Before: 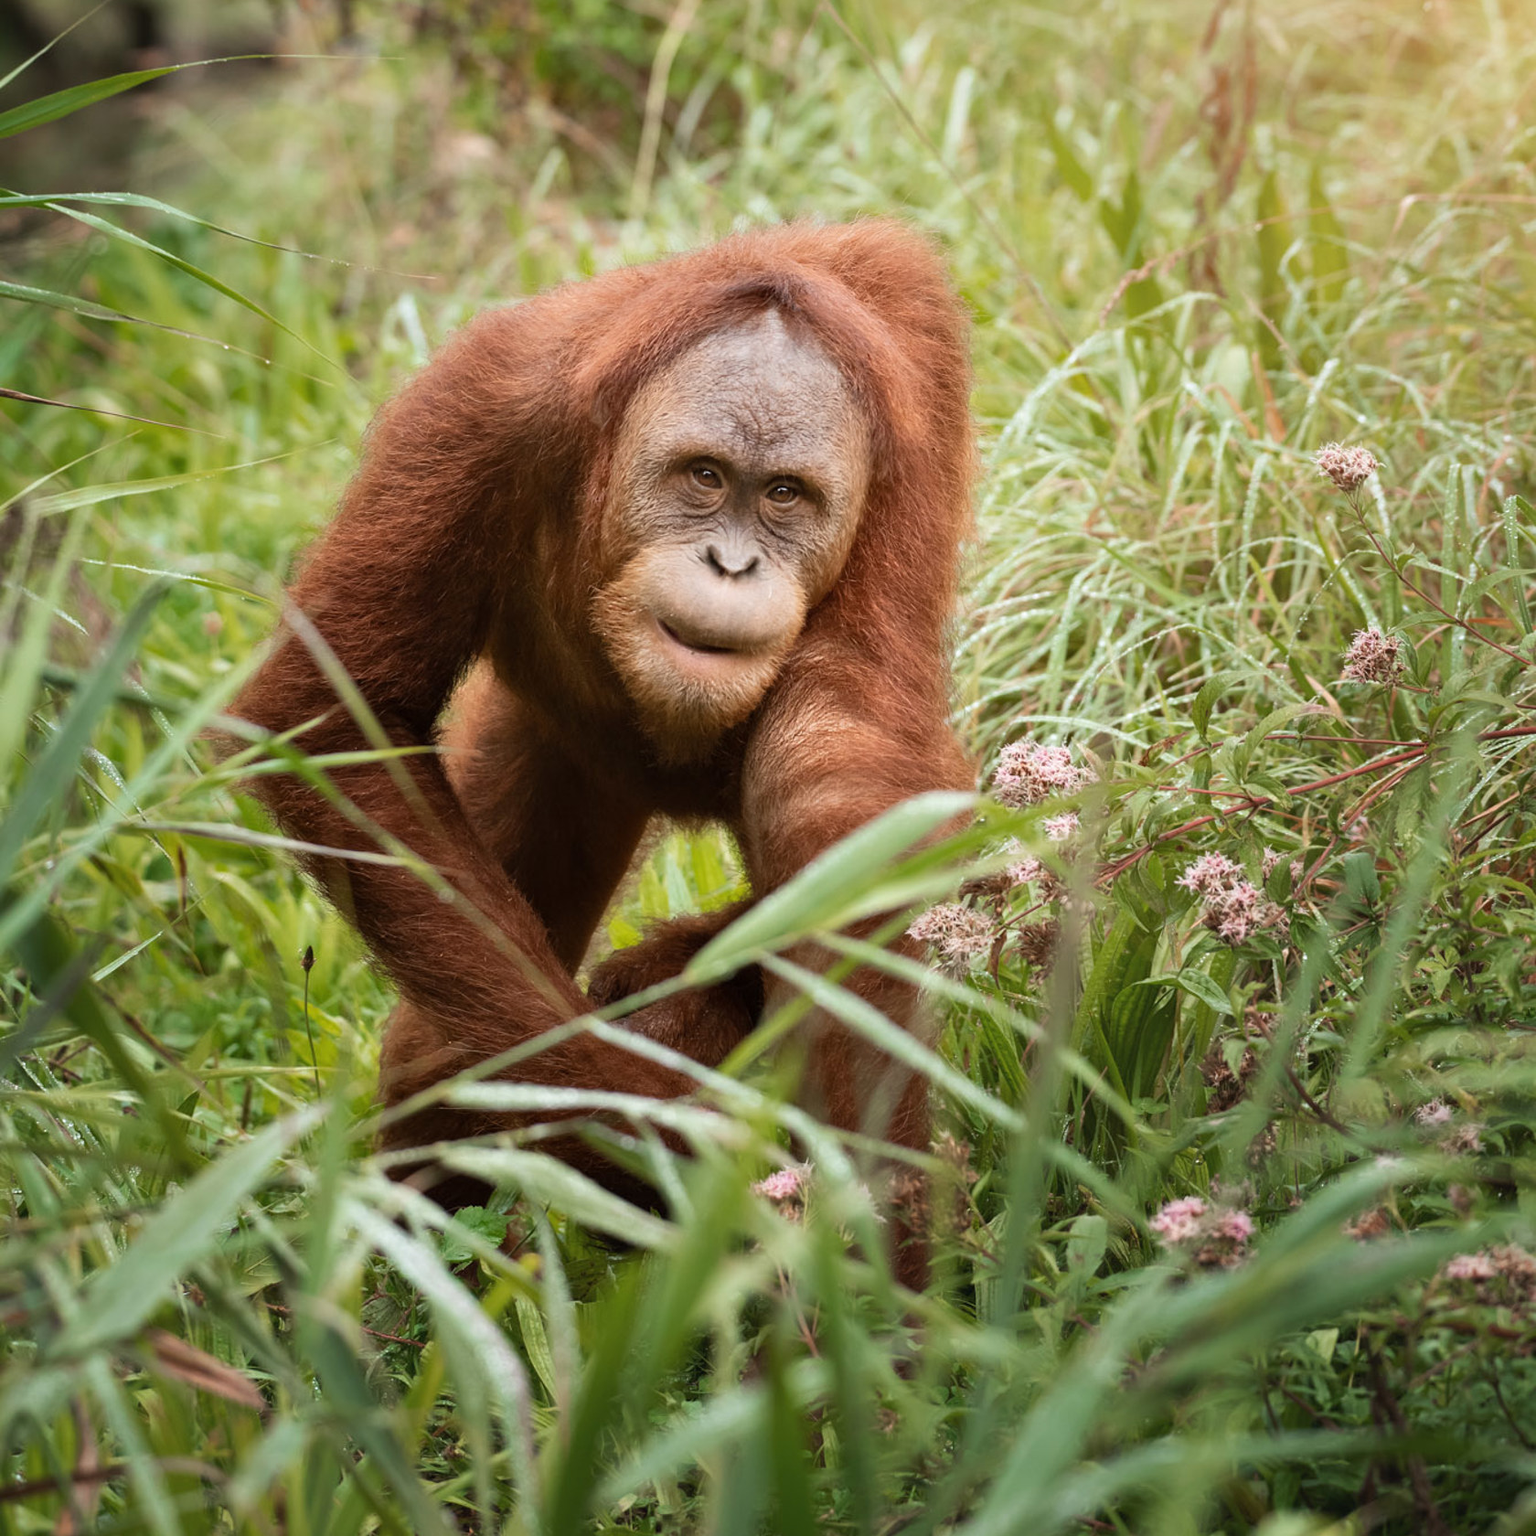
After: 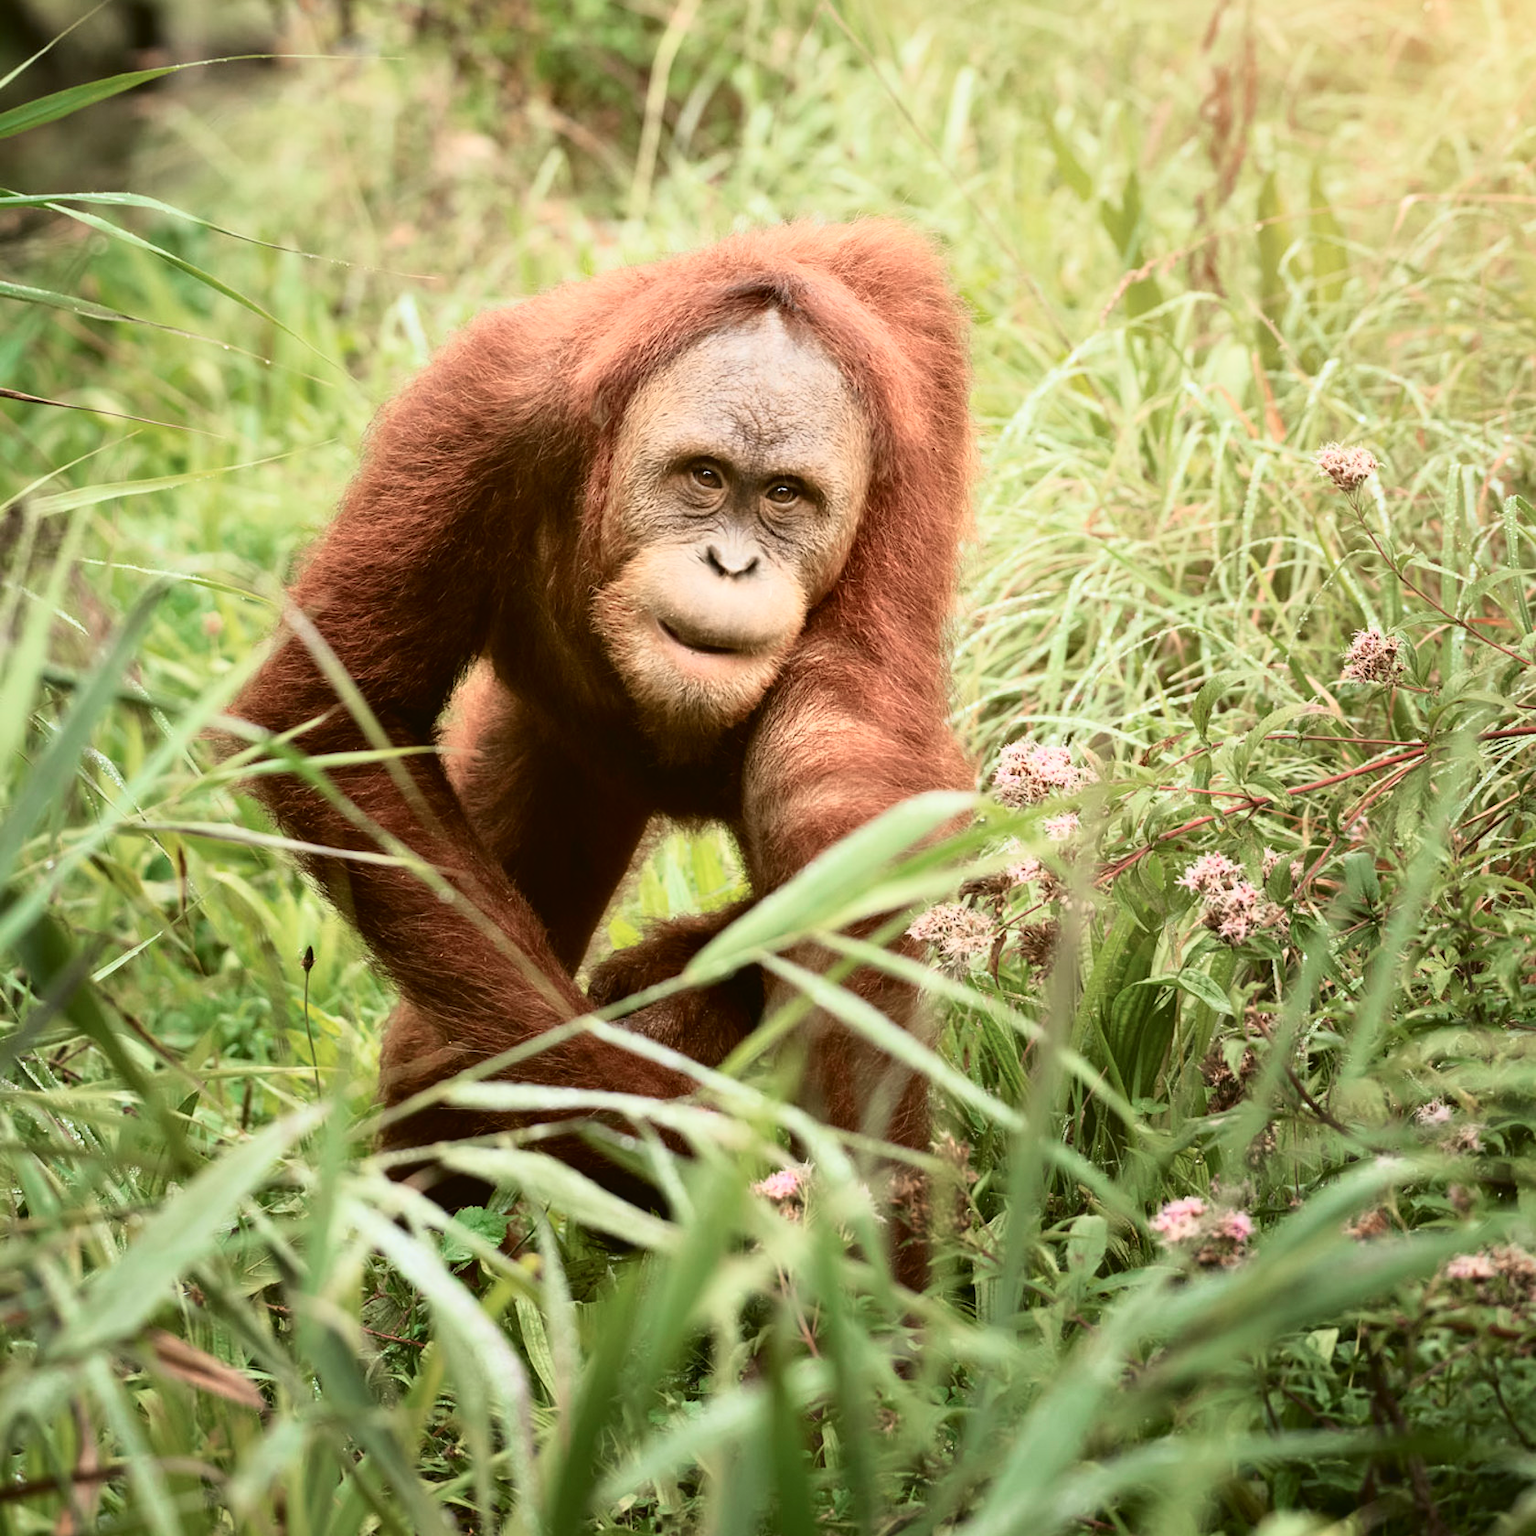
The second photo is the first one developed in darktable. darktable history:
tone curve: curves: ch0 [(0, 0.023) (0.087, 0.065) (0.184, 0.168) (0.45, 0.54) (0.57, 0.683) (0.706, 0.841) (0.877, 0.948) (1, 0.984)]; ch1 [(0, 0) (0.388, 0.369) (0.447, 0.447) (0.505, 0.5) (0.534, 0.535) (0.563, 0.563) (0.579, 0.59) (0.644, 0.663) (1, 1)]; ch2 [(0, 0) (0.301, 0.259) (0.385, 0.395) (0.492, 0.496) (0.518, 0.537) (0.583, 0.605) (0.673, 0.667) (1, 1)], color space Lab, independent channels, preserve colors none
